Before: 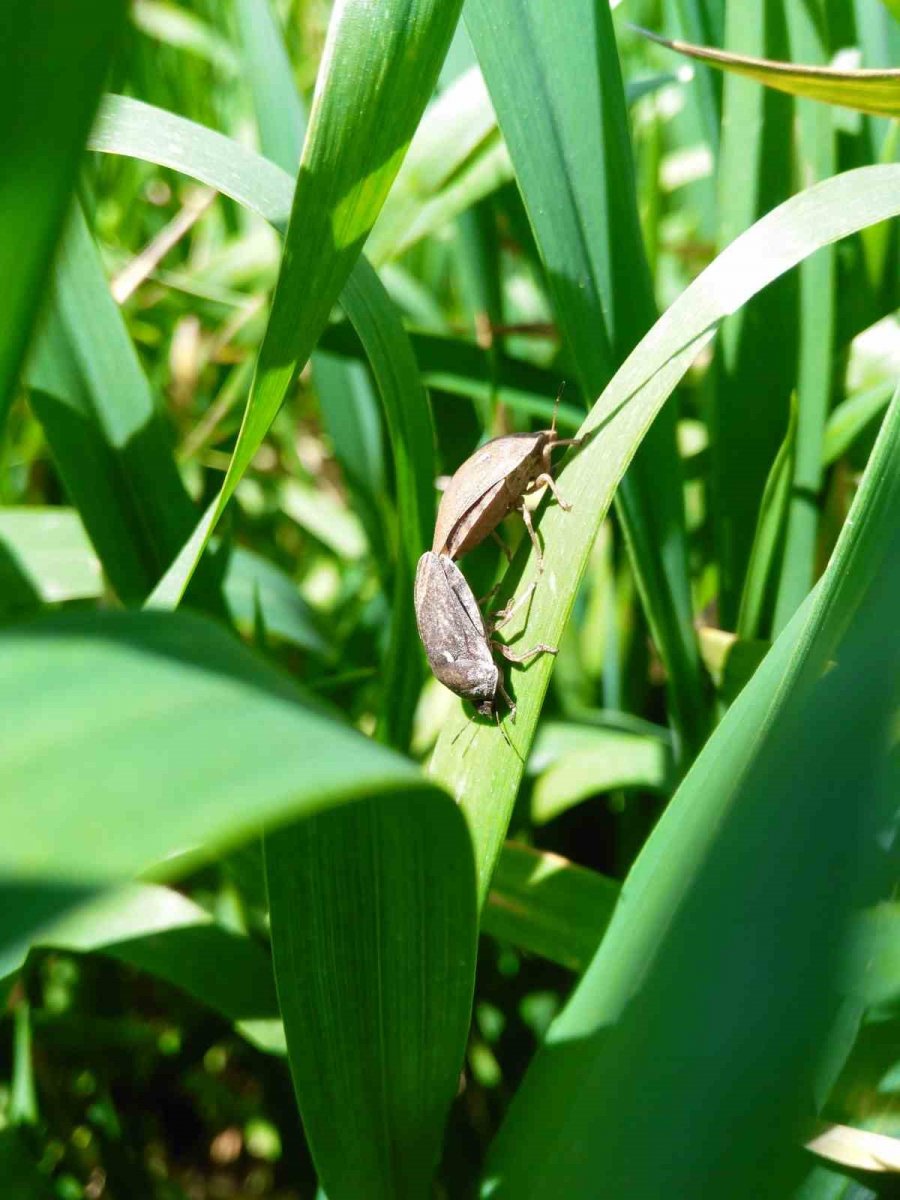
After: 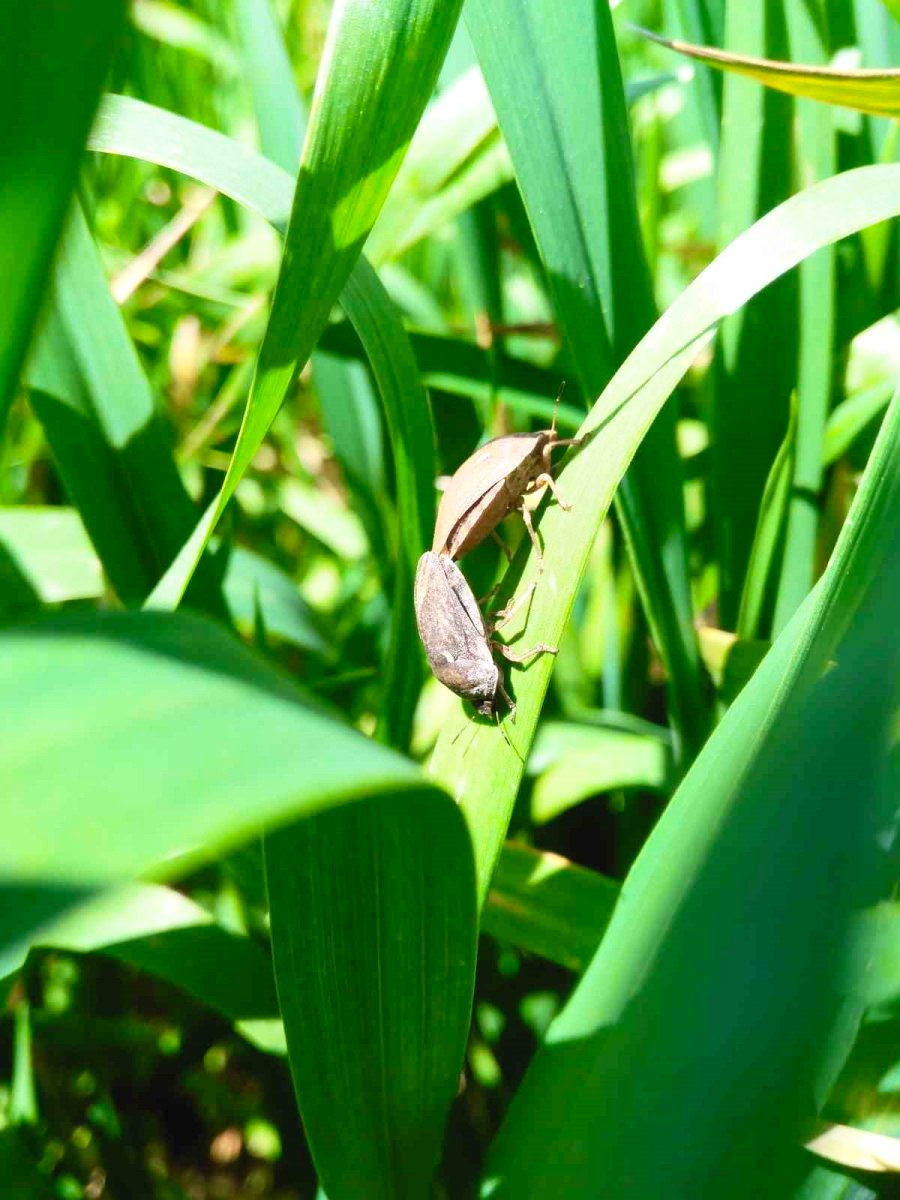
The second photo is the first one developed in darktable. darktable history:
contrast brightness saturation: contrast 0.196, brightness 0.165, saturation 0.219
